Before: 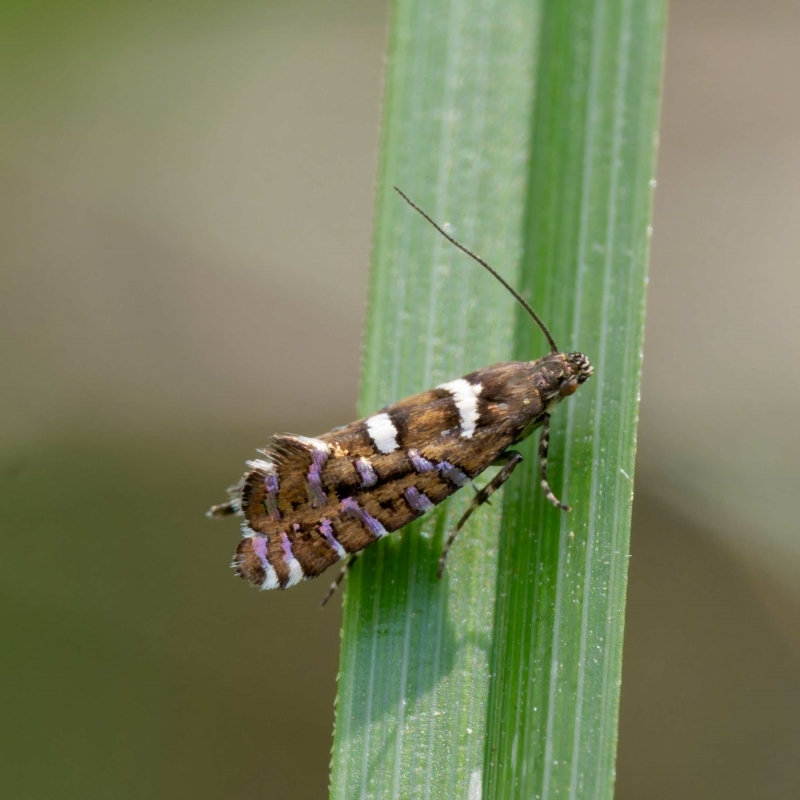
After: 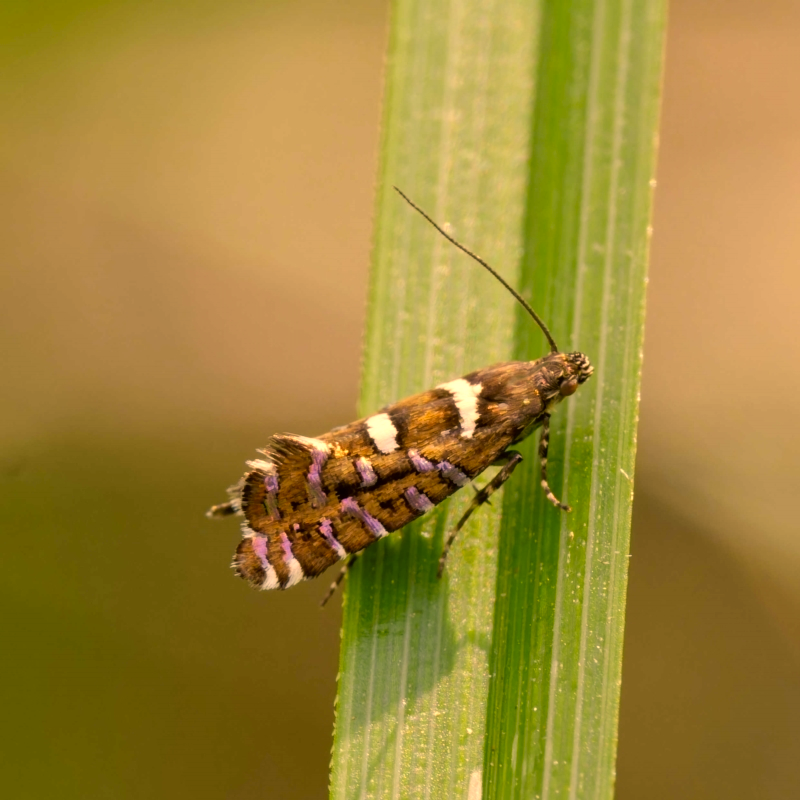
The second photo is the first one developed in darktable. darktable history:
tone equalizer: edges refinement/feathering 500, mask exposure compensation -1.57 EV, preserve details guided filter
color correction: highlights a* 18.56, highlights b* 35.67, shadows a* 1.41, shadows b* 6.72, saturation 1.04
exposure: exposure 0.298 EV, compensate highlight preservation false
